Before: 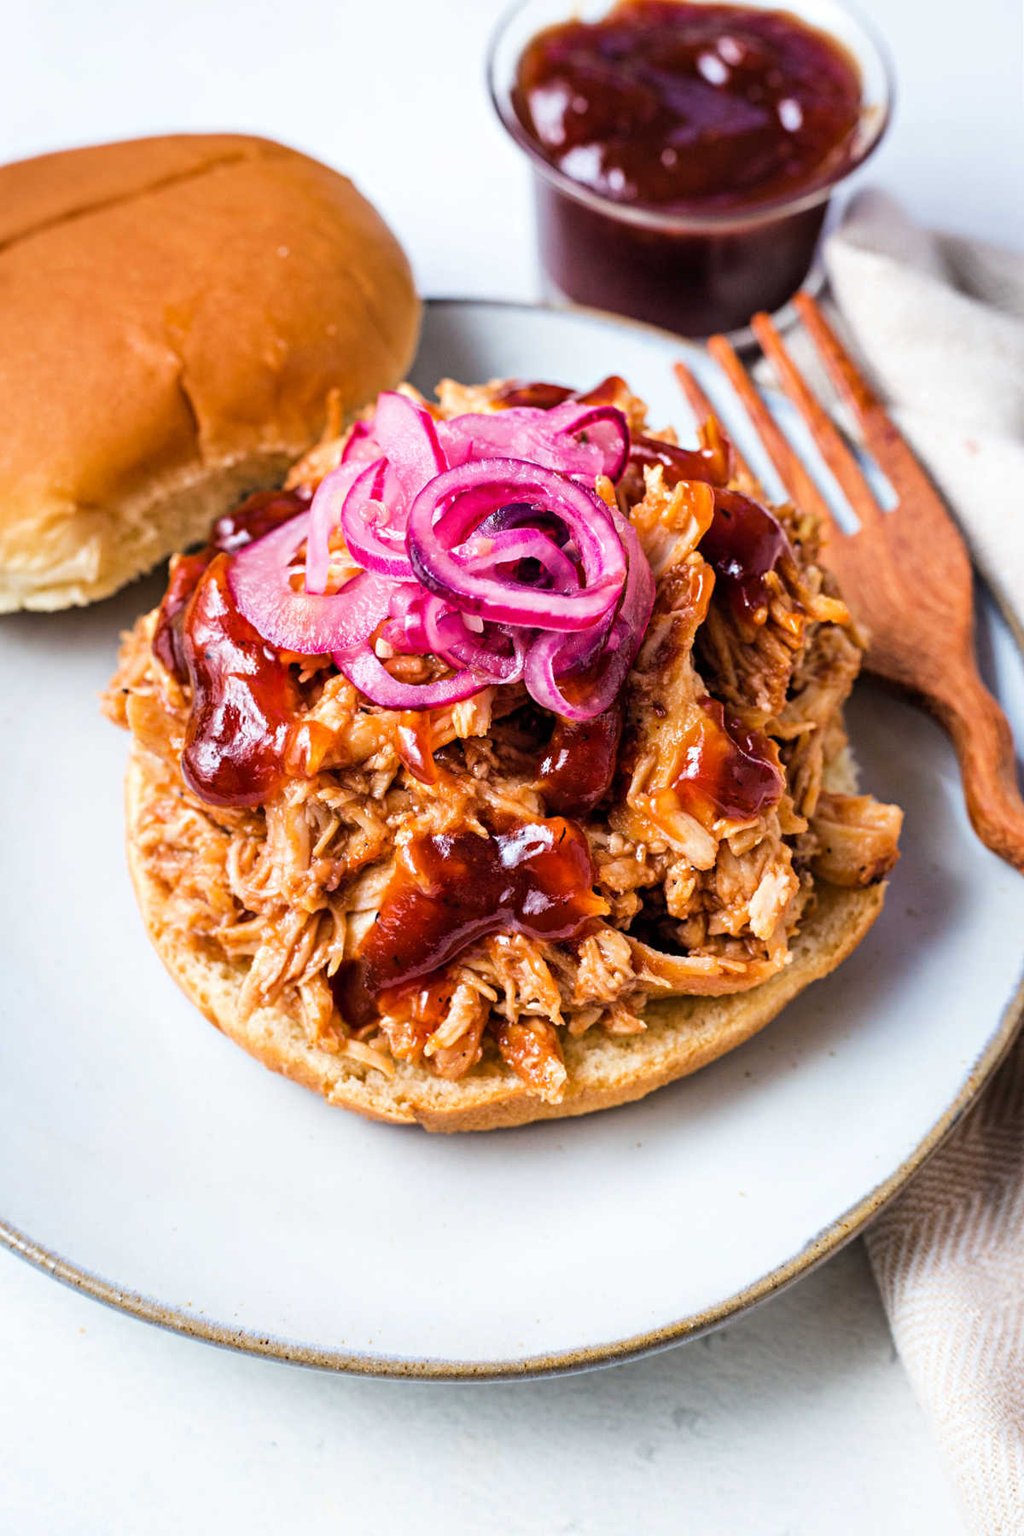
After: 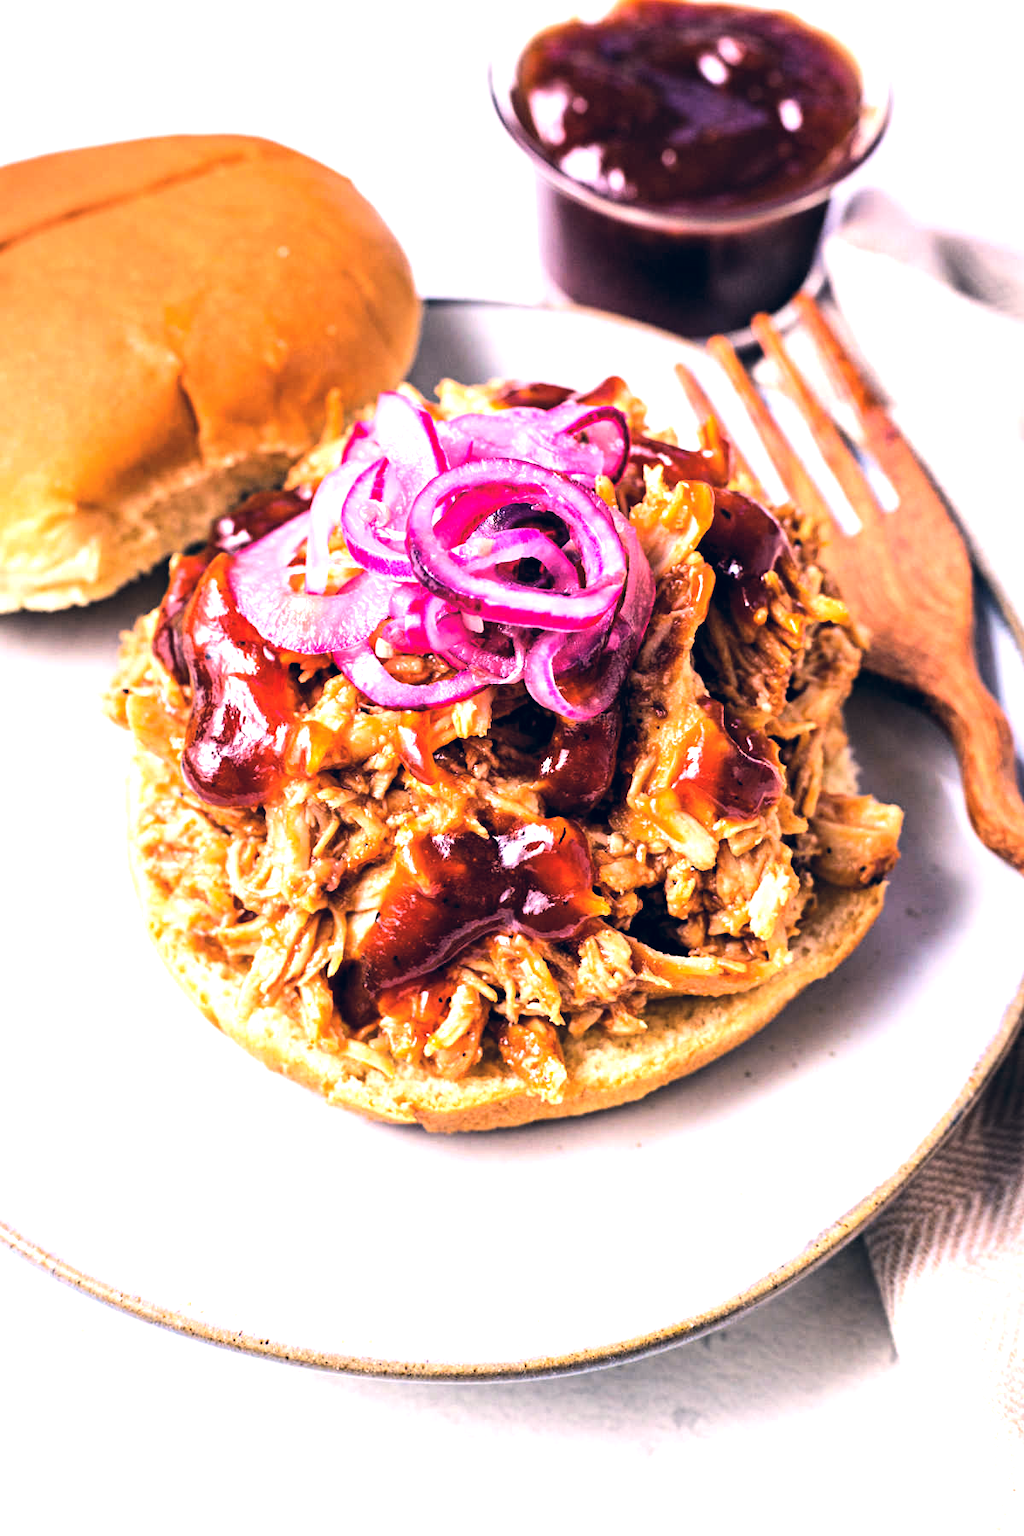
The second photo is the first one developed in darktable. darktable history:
tone equalizer: -8 EV -1.11 EV, -7 EV -0.994 EV, -6 EV -0.904 EV, -5 EV -0.568 EV, -3 EV 0.543 EV, -2 EV 0.866 EV, -1 EV 1 EV, +0 EV 1.08 EV, edges refinement/feathering 500, mask exposure compensation -1.57 EV, preserve details no
color correction: highlights a* 14.12, highlights b* 5.84, shadows a* -6, shadows b* -15.16, saturation 0.844
contrast brightness saturation: brightness 0.089, saturation 0.191
